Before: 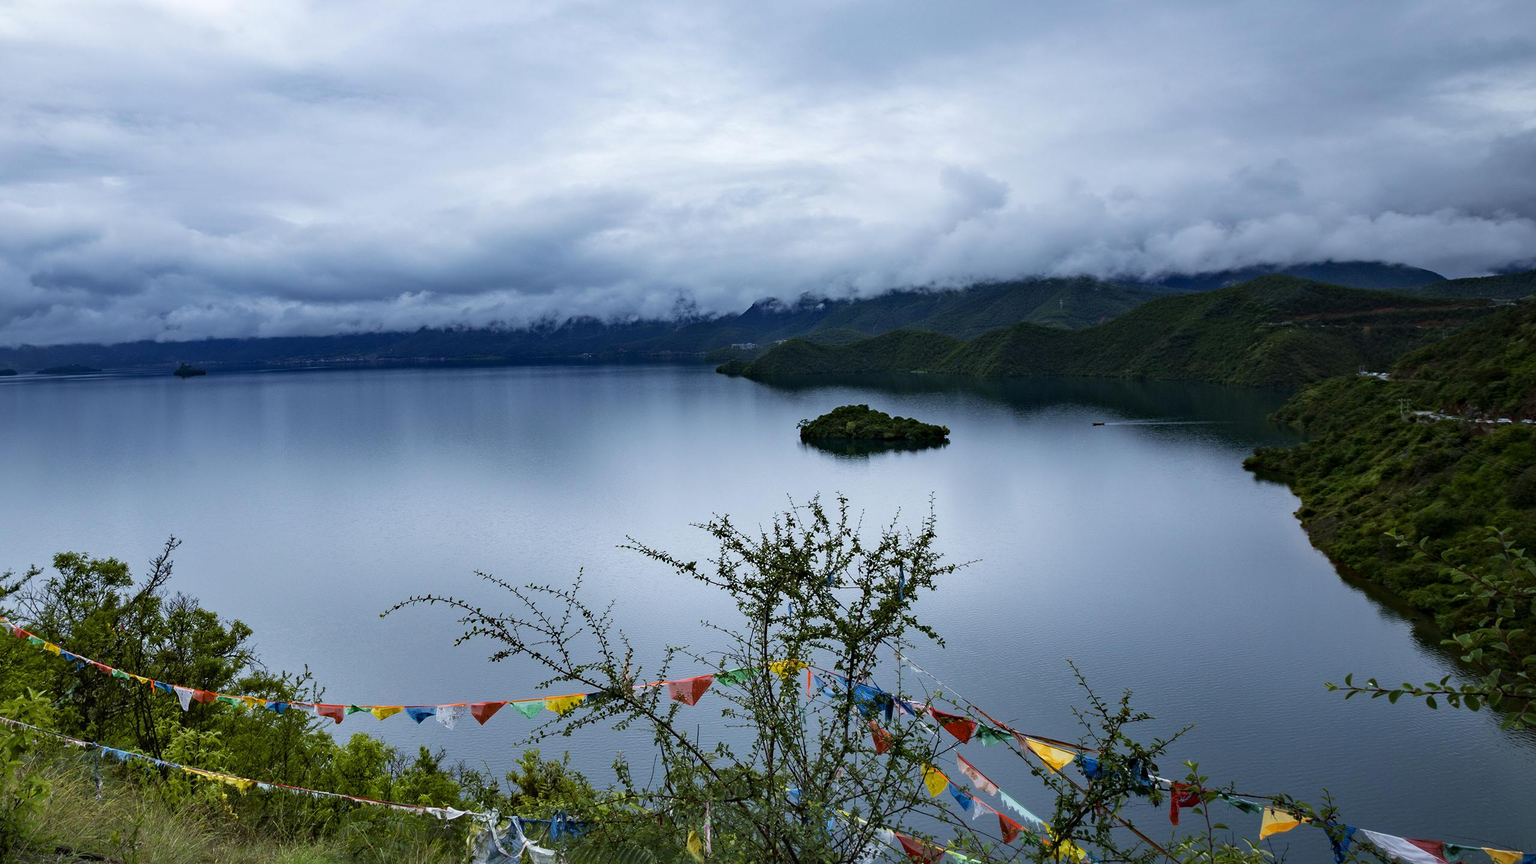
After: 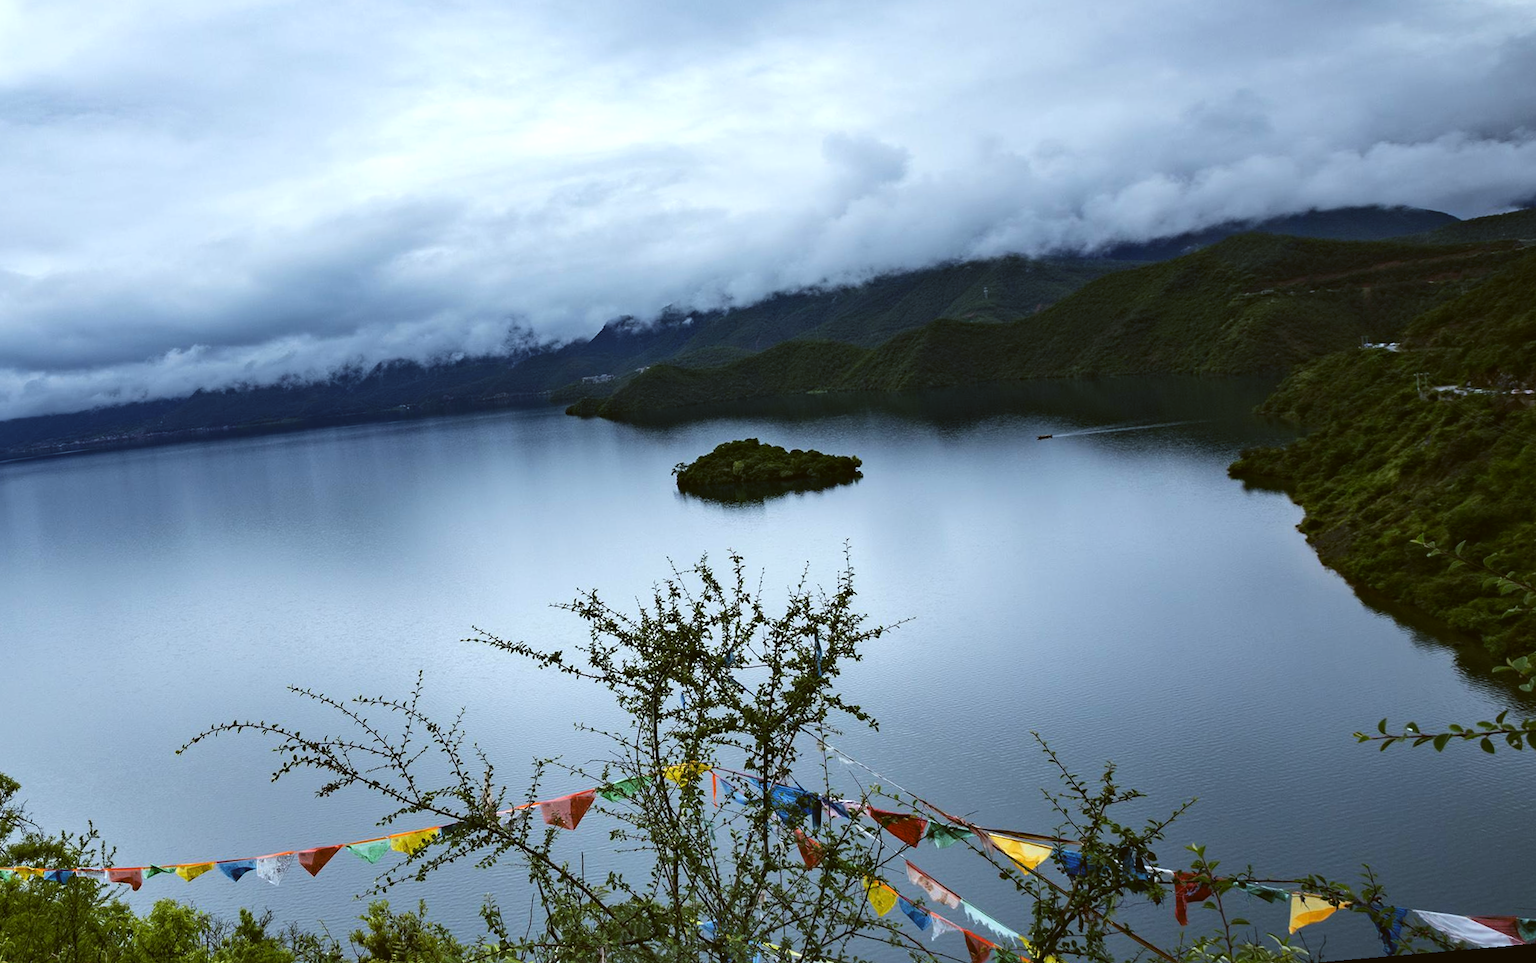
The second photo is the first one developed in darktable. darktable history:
rotate and perspective: rotation -5°, crop left 0.05, crop right 0.952, crop top 0.11, crop bottom 0.89
crop and rotate: left 14.584%
color balance: lift [1.004, 1.002, 1.002, 0.998], gamma [1, 1.007, 1.002, 0.993], gain [1, 0.977, 1.013, 1.023], contrast -3.64%
tone equalizer: -8 EV -0.417 EV, -7 EV -0.389 EV, -6 EV -0.333 EV, -5 EV -0.222 EV, -3 EV 0.222 EV, -2 EV 0.333 EV, -1 EV 0.389 EV, +0 EV 0.417 EV, edges refinement/feathering 500, mask exposure compensation -1.57 EV, preserve details no
